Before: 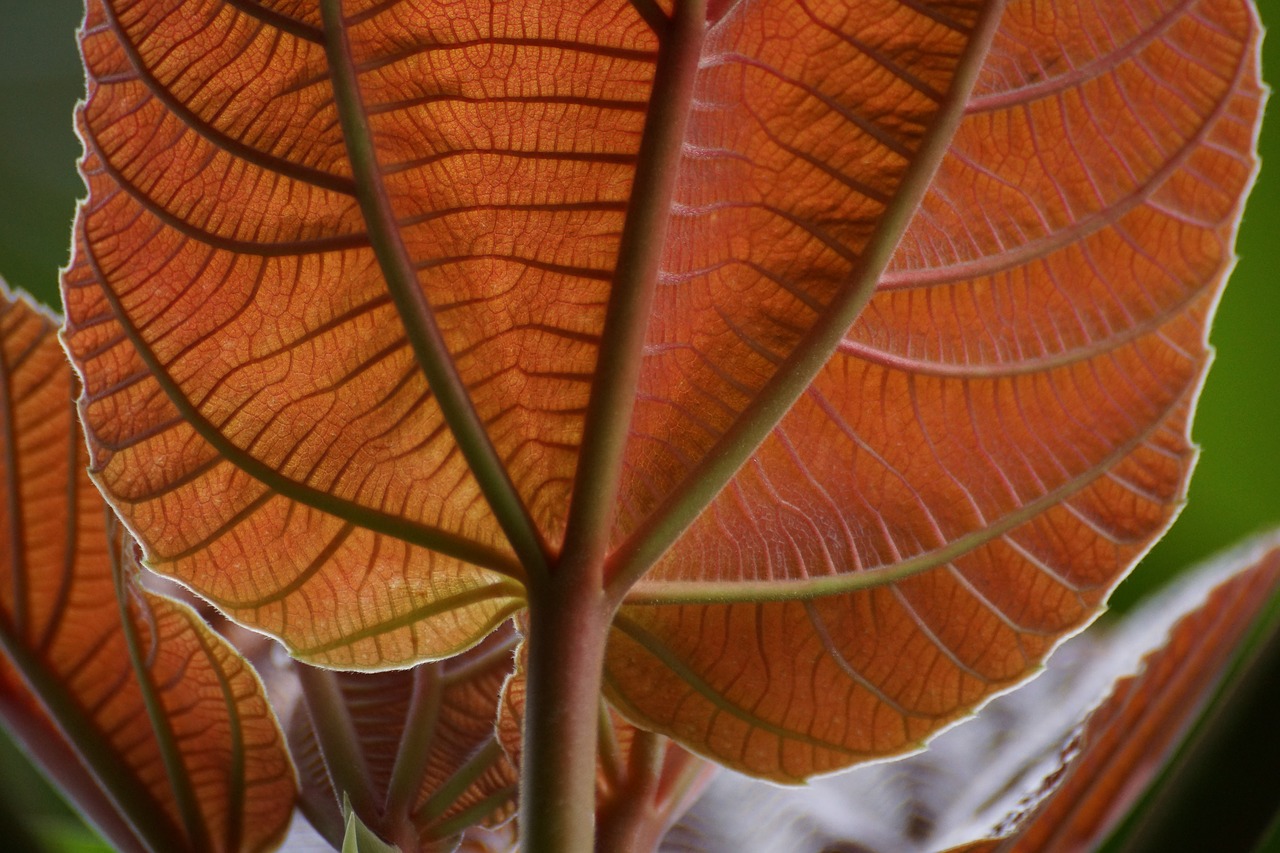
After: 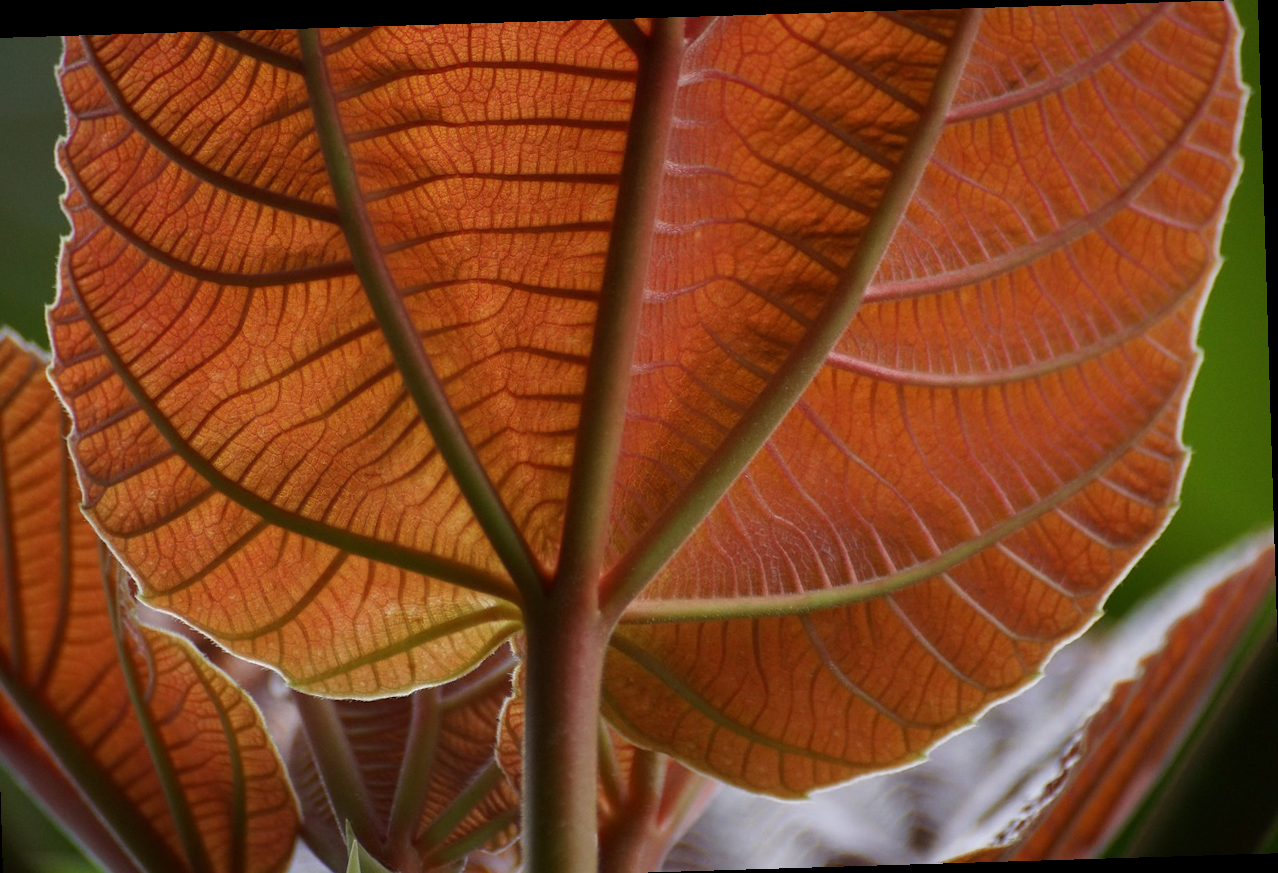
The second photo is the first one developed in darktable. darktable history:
crop: left 1.743%, right 0.268%, bottom 2.011%
rotate and perspective: rotation -1.75°, automatic cropping off
